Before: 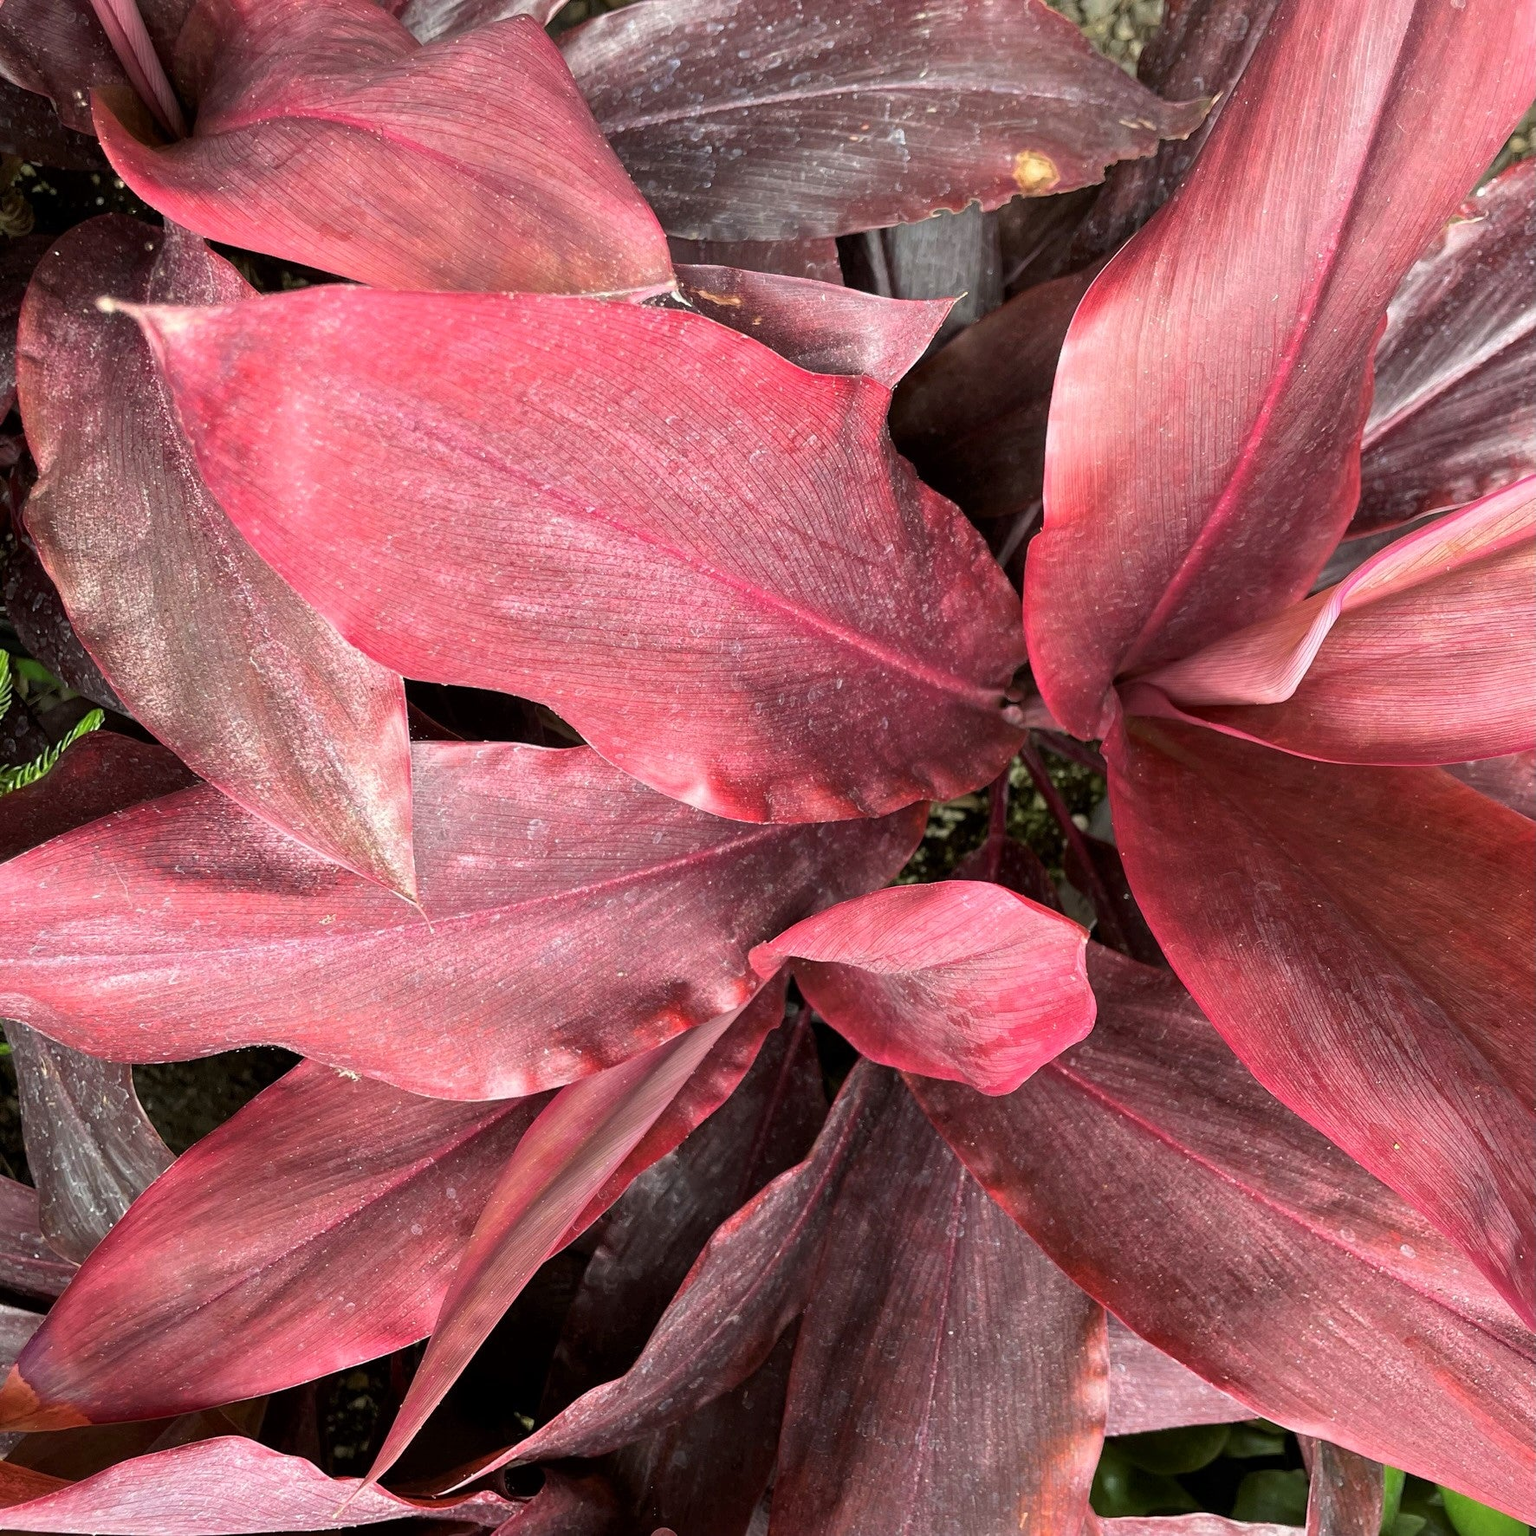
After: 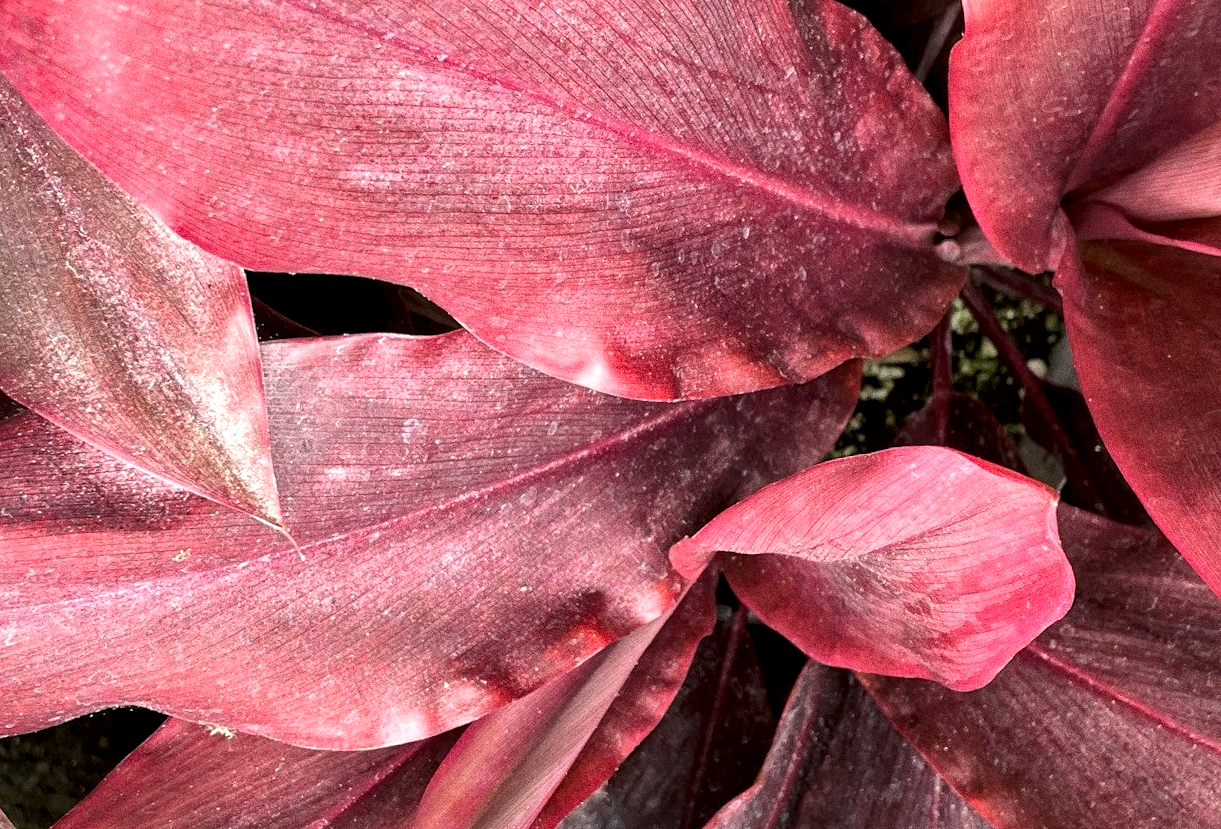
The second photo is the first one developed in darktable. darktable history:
crop: left 11.123%, top 27.61%, right 18.3%, bottom 17.034%
rotate and perspective: rotation -5°, crop left 0.05, crop right 0.952, crop top 0.11, crop bottom 0.89
exposure: black level correction 0.001, compensate highlight preservation false
local contrast: mode bilateral grid, contrast 25, coarseness 60, detail 151%, midtone range 0.2
grain: coarseness 0.09 ISO, strength 40%
contrast brightness saturation: contrast -0.02, brightness -0.01, saturation 0.03
levels: levels [0.016, 0.484, 0.953]
